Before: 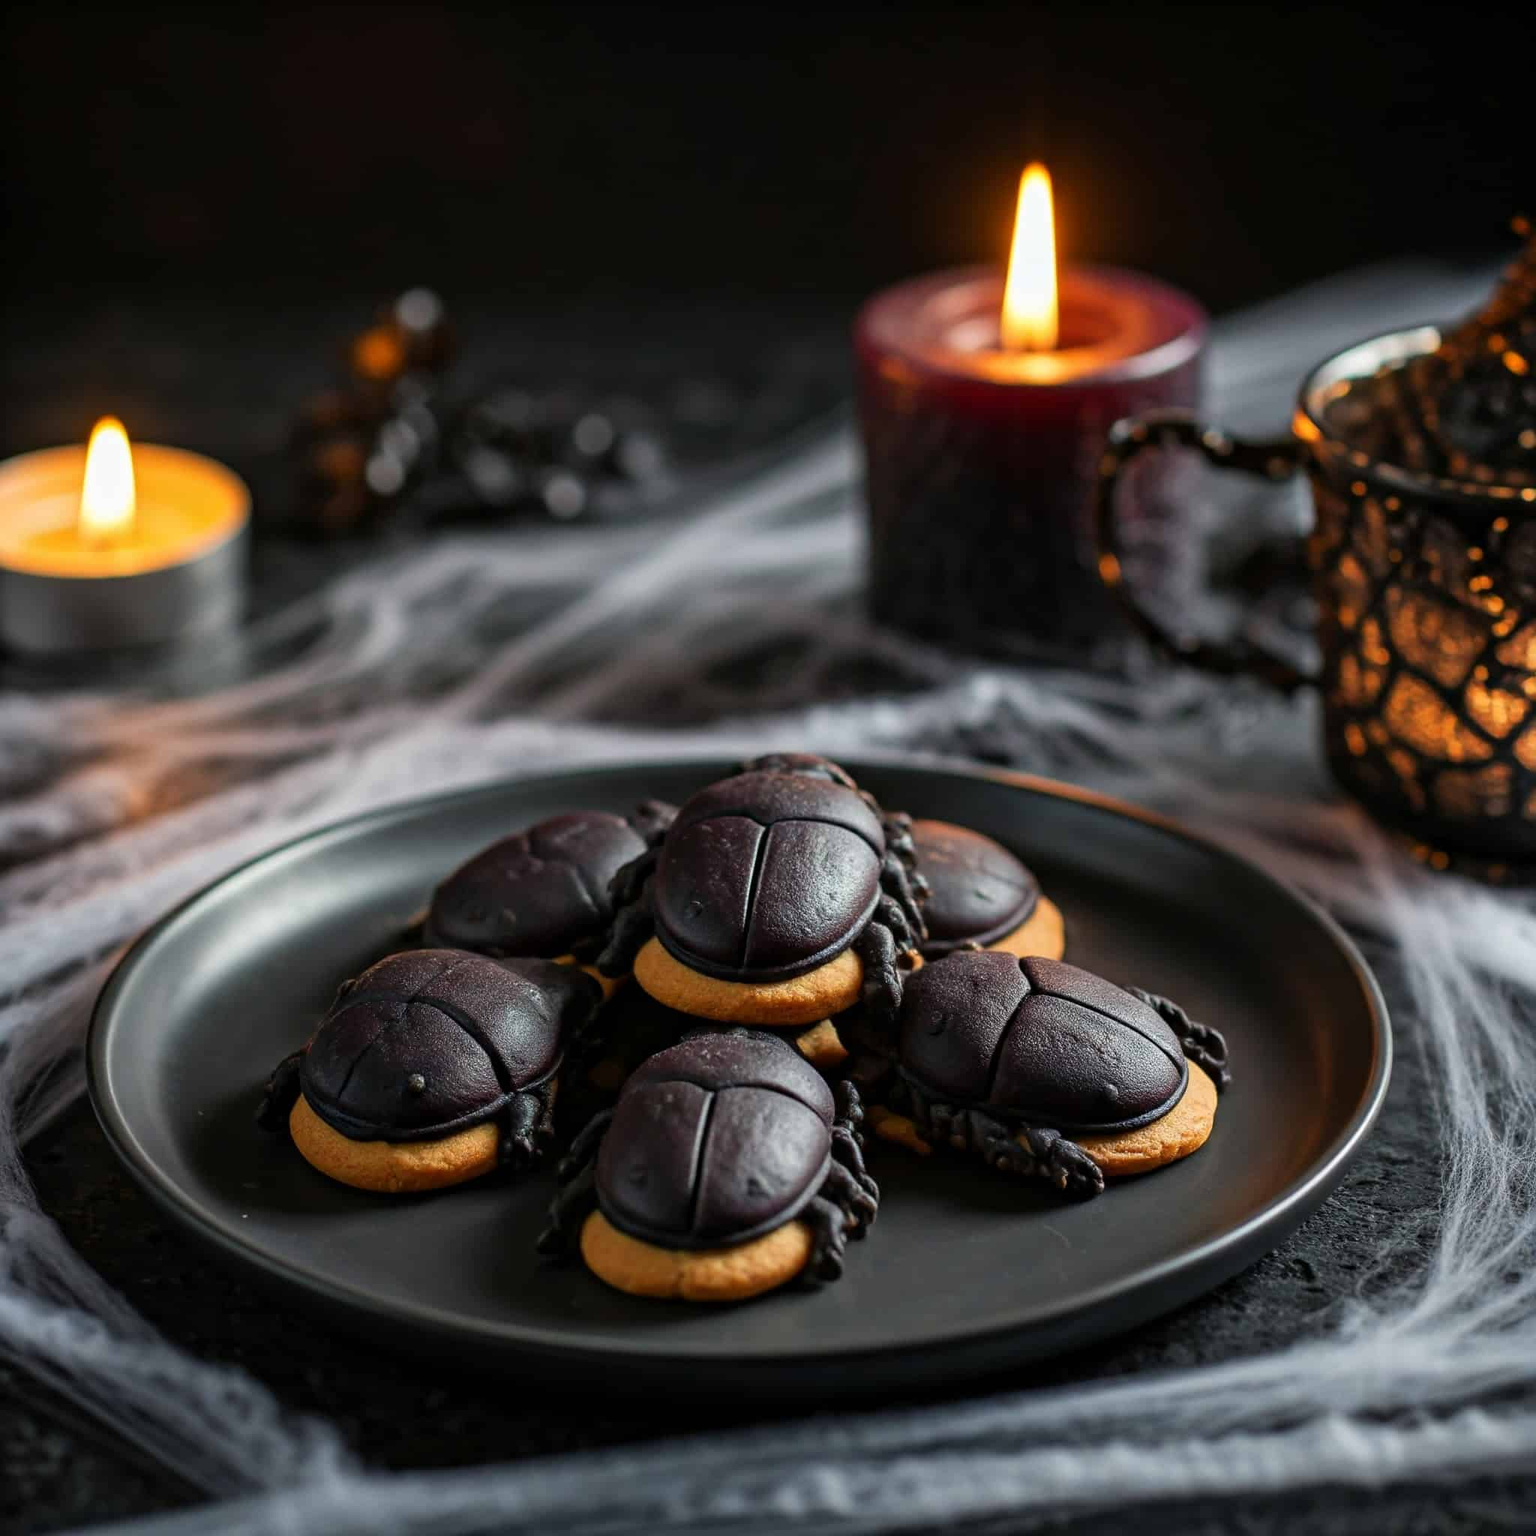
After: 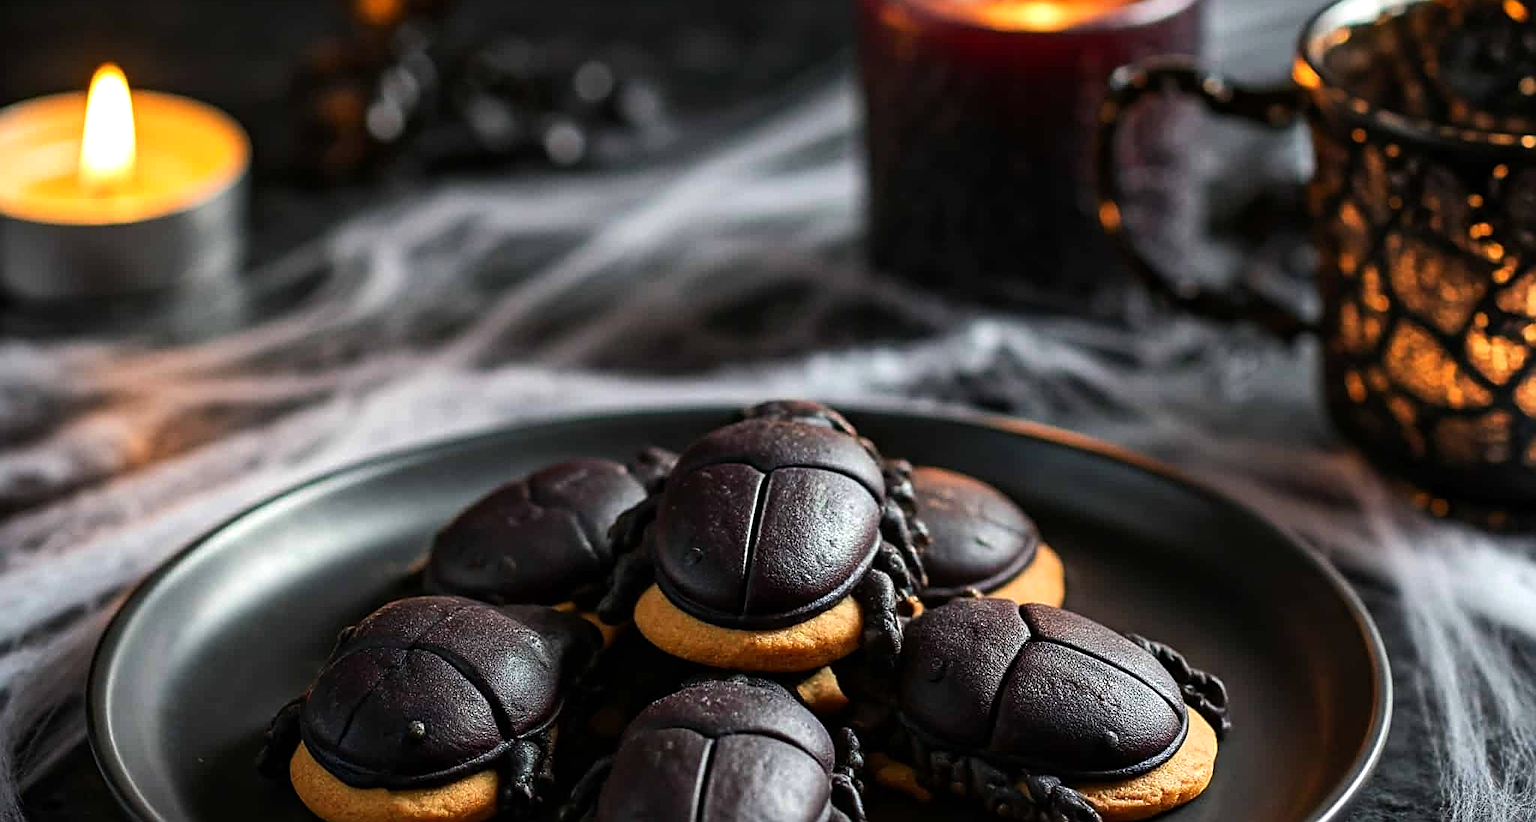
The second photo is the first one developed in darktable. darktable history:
tone equalizer: -8 EV -0.417 EV, -7 EV -0.389 EV, -6 EV -0.333 EV, -5 EV -0.222 EV, -3 EV 0.222 EV, -2 EV 0.333 EV, -1 EV 0.389 EV, +0 EV 0.417 EV, edges refinement/feathering 500, mask exposure compensation -1.57 EV, preserve details no
crop and rotate: top 23.043%, bottom 23.437%
sharpen: on, module defaults
